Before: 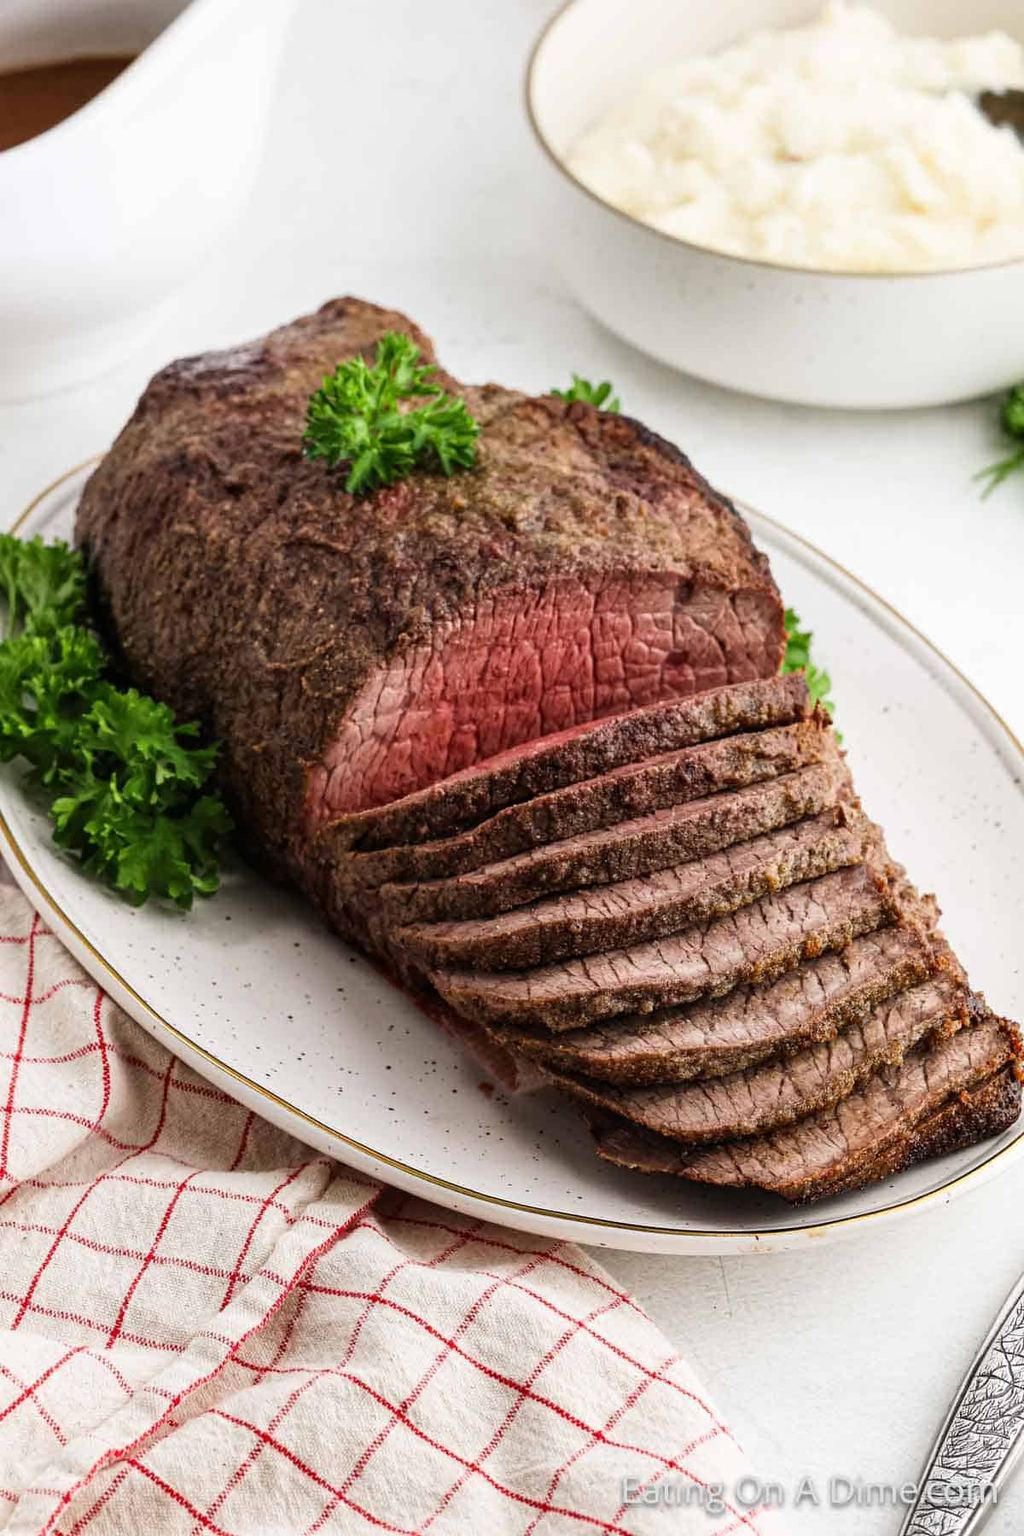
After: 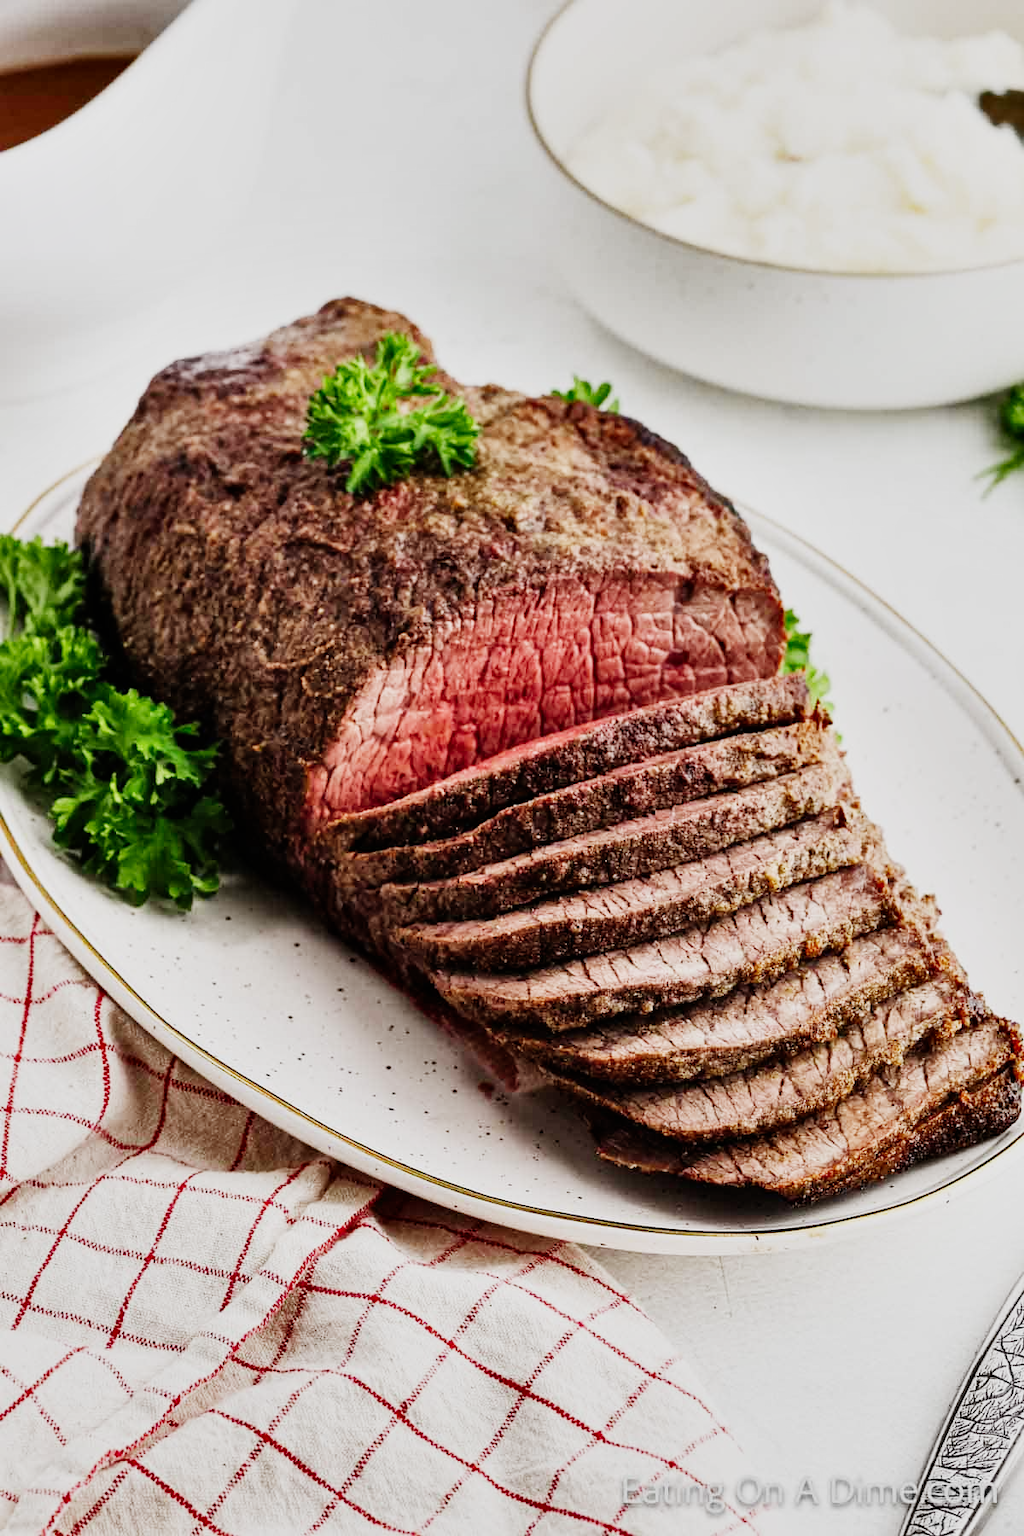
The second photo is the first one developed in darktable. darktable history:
sigmoid: contrast 1.6, skew -0.2, preserve hue 0%, red attenuation 0.1, red rotation 0.035, green attenuation 0.1, green rotation -0.017, blue attenuation 0.15, blue rotation -0.052, base primaries Rec2020
shadows and highlights: soften with gaussian
exposure: exposure 0.6 EV, compensate highlight preservation false
